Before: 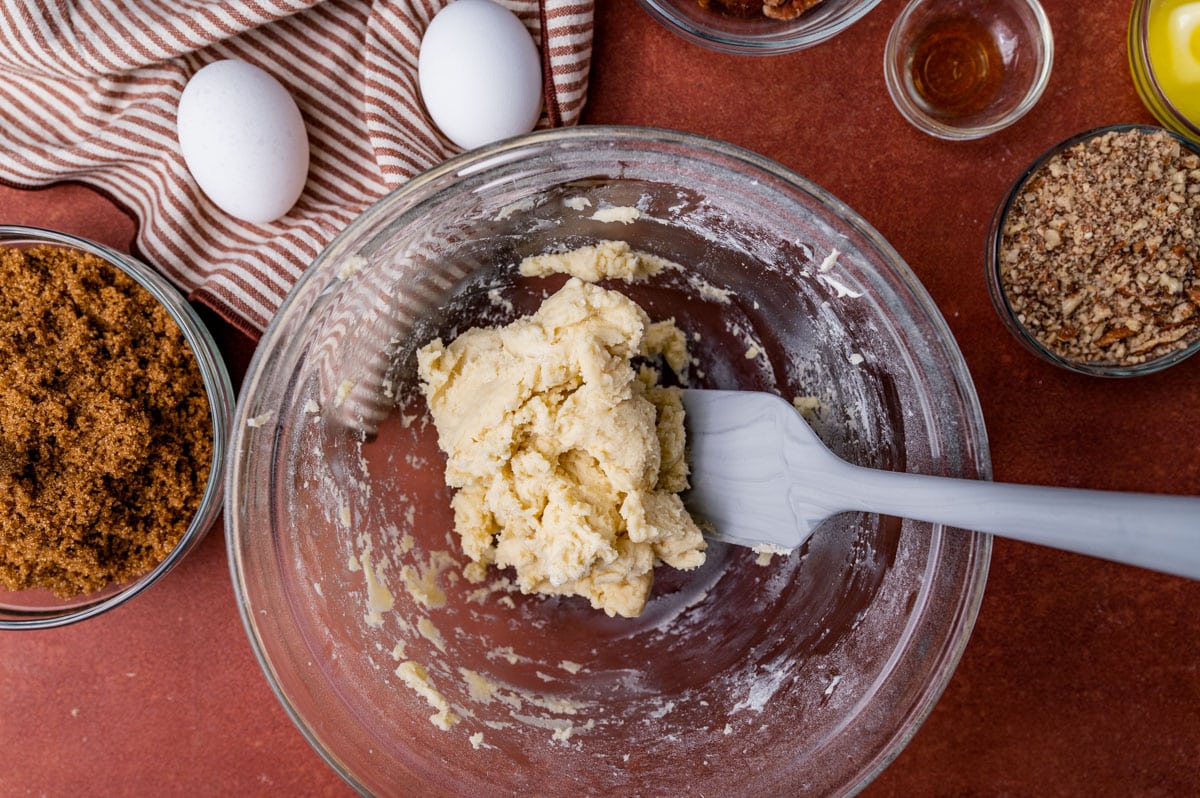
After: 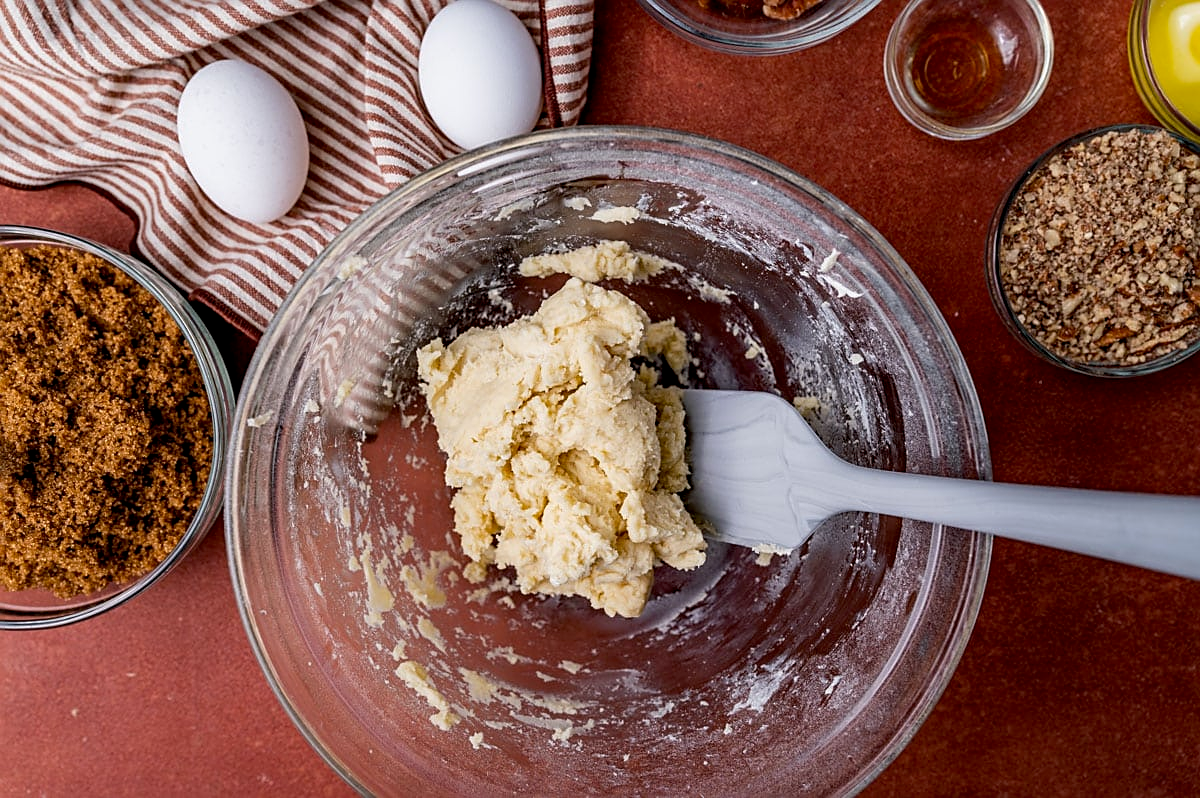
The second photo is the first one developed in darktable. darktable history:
exposure: black level correction 0.005, exposure 0.016 EV, compensate highlight preservation false
sharpen: on, module defaults
